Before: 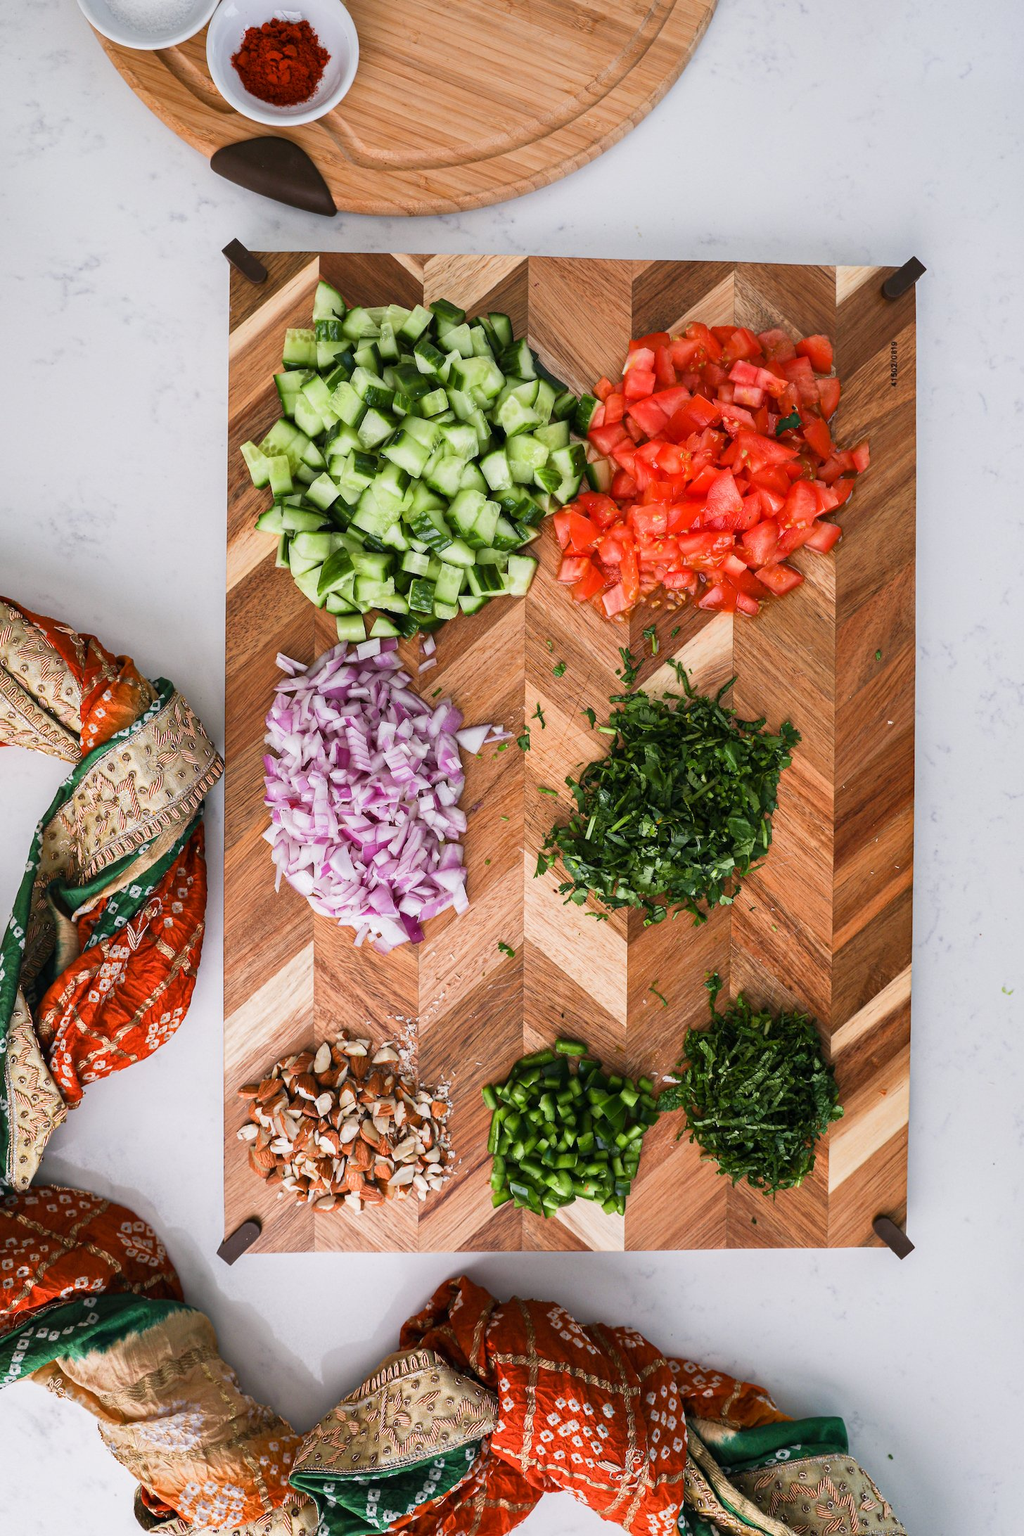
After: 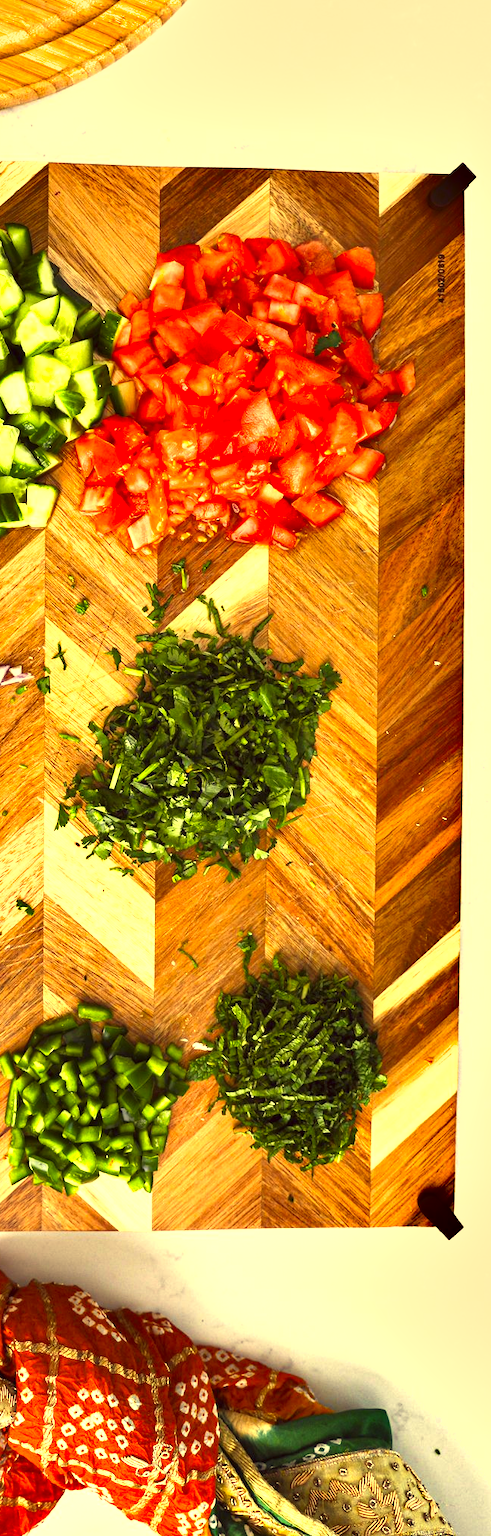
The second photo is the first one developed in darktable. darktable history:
exposure: black level correction 0, exposure 1.199 EV, compensate highlight preservation false
shadows and highlights: soften with gaussian
crop: left 47.204%, top 6.861%, right 8.067%
color correction: highlights a* -0.616, highlights b* 39.59, shadows a* 9.41, shadows b* -0.339
